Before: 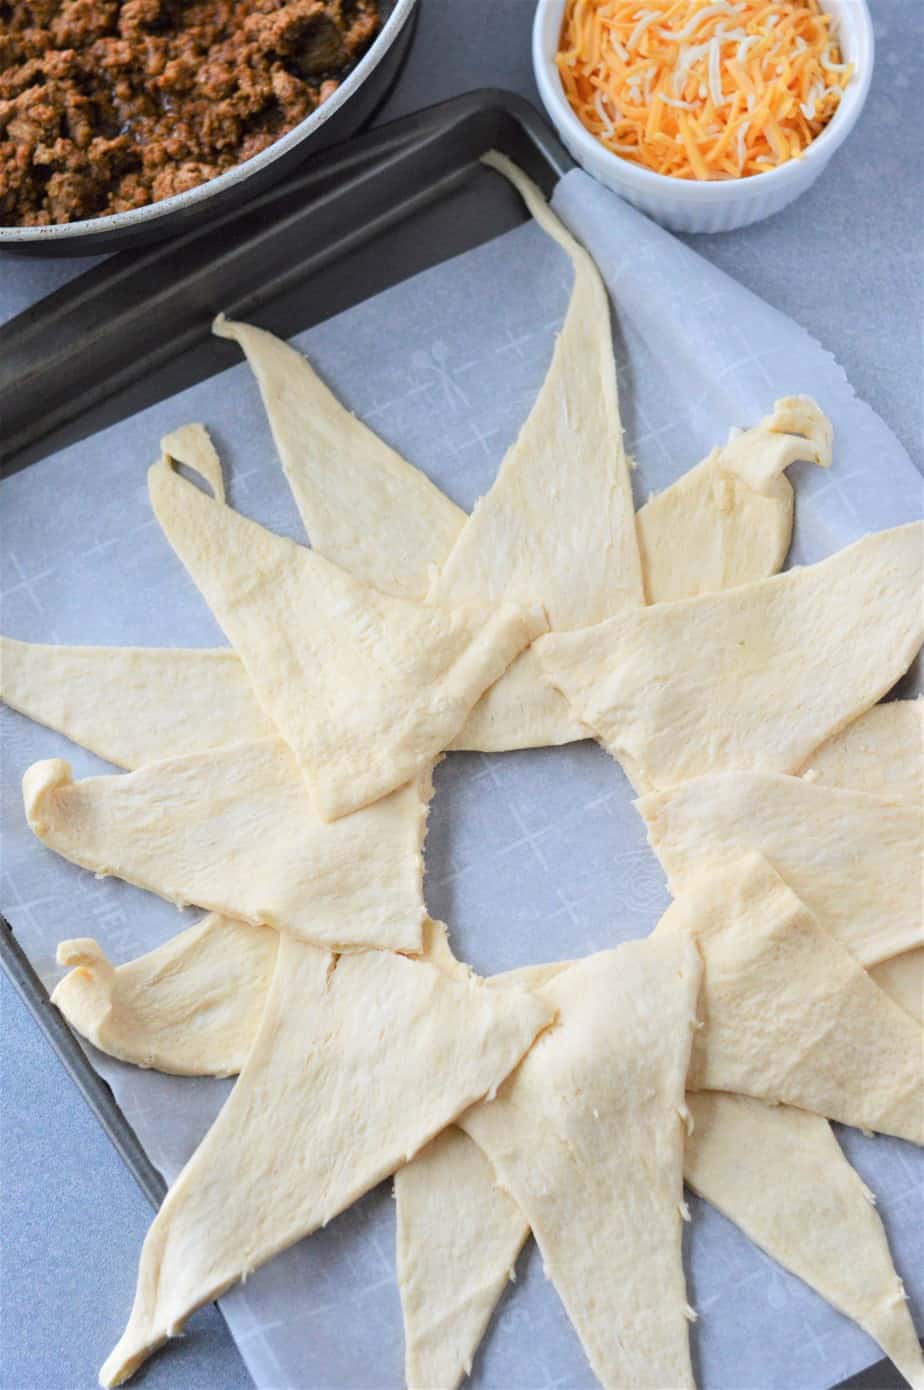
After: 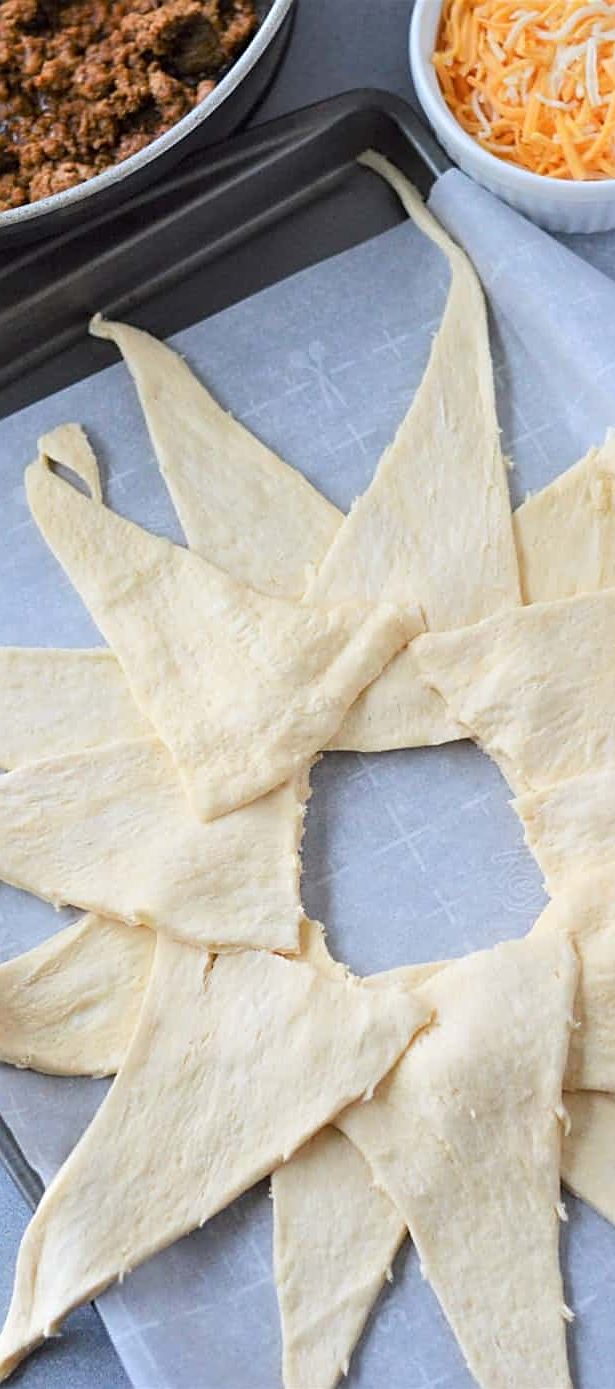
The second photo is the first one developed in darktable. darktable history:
crop and rotate: left 13.335%, right 20.052%
sharpen: on, module defaults
tone equalizer: on, module defaults
local contrast: mode bilateral grid, contrast 11, coarseness 25, detail 115%, midtone range 0.2
